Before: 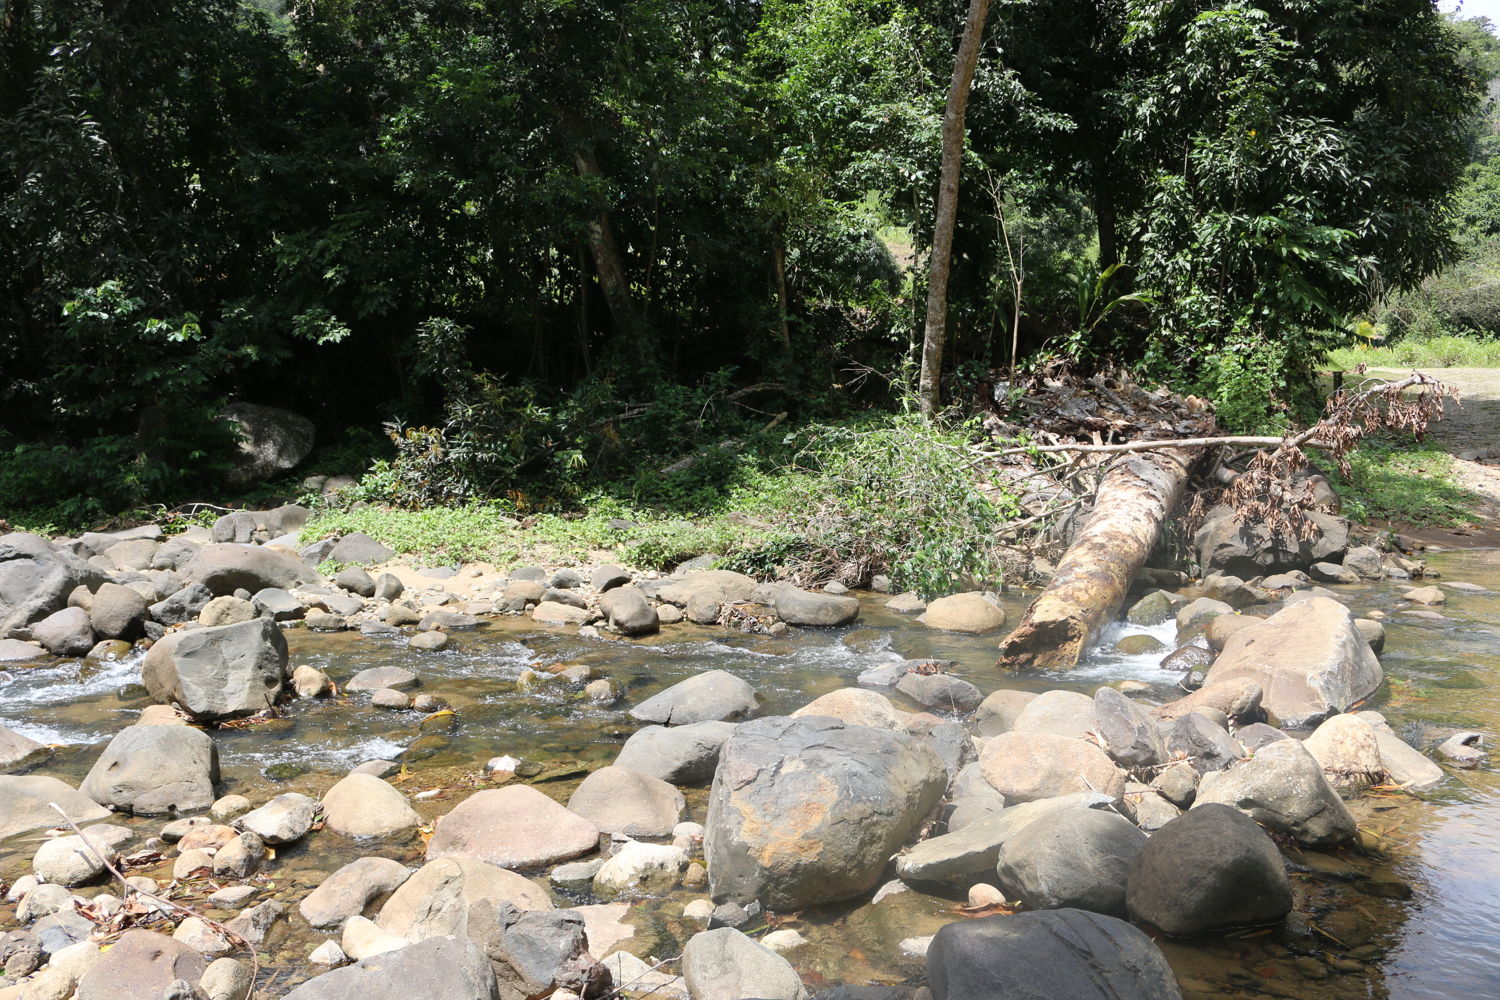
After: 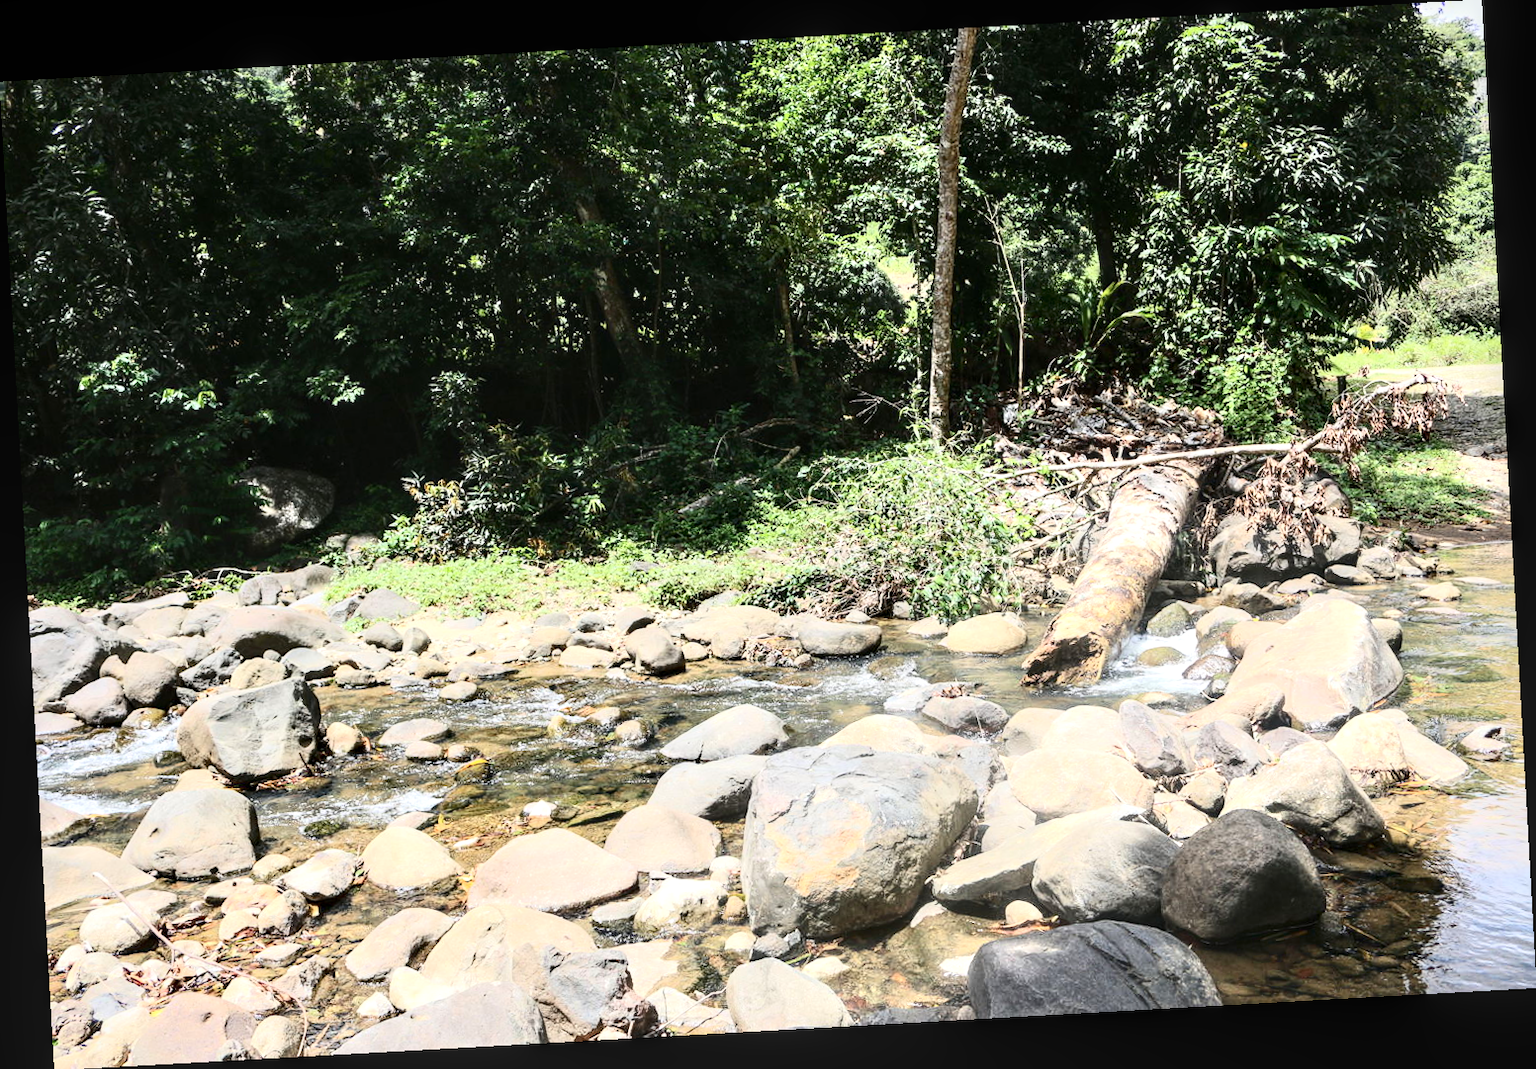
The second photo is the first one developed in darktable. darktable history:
rotate and perspective: rotation -3.18°, automatic cropping off
exposure: black level correction 0.001, exposure 0.5 EV, compensate exposure bias true, compensate highlight preservation false
local contrast: highlights 61%, detail 143%, midtone range 0.428
contrast brightness saturation: contrast 0.39, brightness 0.1
